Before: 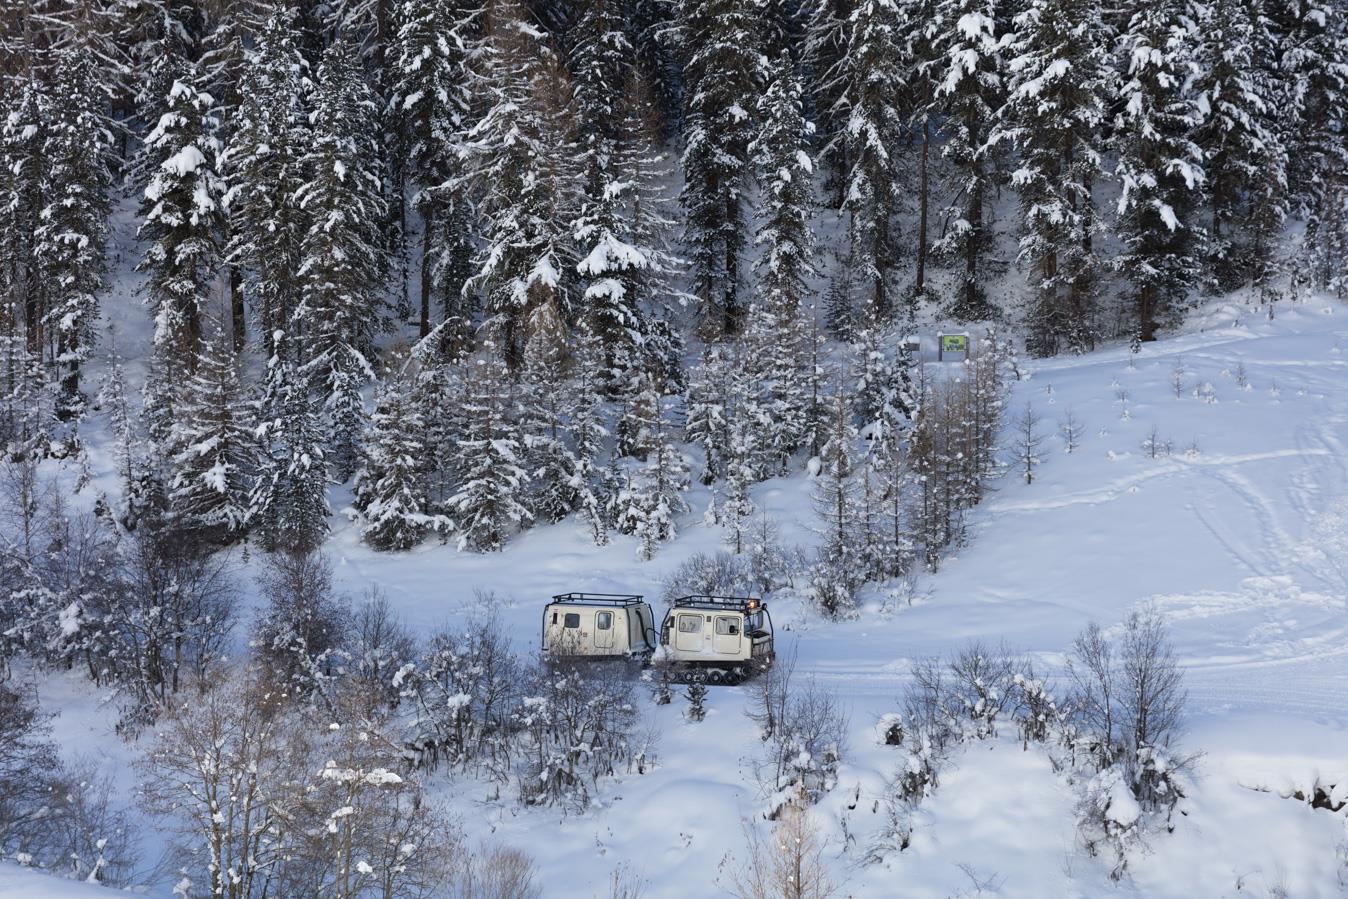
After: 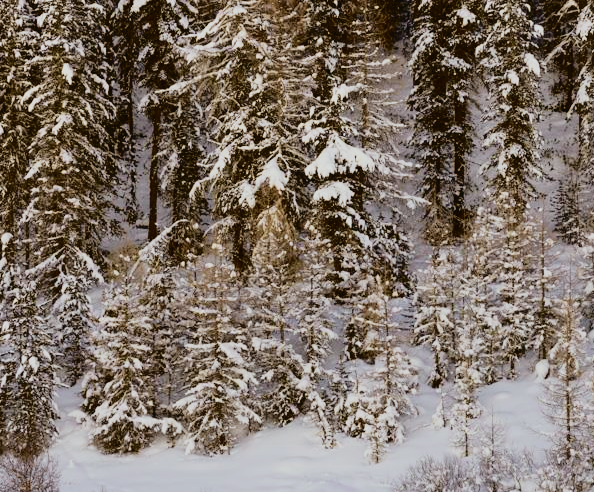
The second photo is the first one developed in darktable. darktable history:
filmic rgb: black relative exposure -16 EV, white relative exposure 4.97 EV, hardness 6.25
rgb levels: mode RGB, independent channels, levels [[0, 0.5, 1], [0, 0.521, 1], [0, 0.536, 1]]
tone curve: curves: ch0 [(0, 0.013) (0.129, 0.1) (0.291, 0.375) (0.46, 0.576) (0.667, 0.78) (0.851, 0.903) (0.997, 0.951)]; ch1 [(0, 0) (0.353, 0.344) (0.45, 0.46) (0.498, 0.495) (0.528, 0.531) (0.563, 0.566) (0.592, 0.609) (0.657, 0.672) (1, 1)]; ch2 [(0, 0) (0.333, 0.346) (0.375, 0.375) (0.427, 0.44) (0.5, 0.501) (0.505, 0.505) (0.544, 0.573) (0.576, 0.615) (0.612, 0.644) (0.66, 0.715) (1, 1)], color space Lab, independent channels, preserve colors none
crop: left 20.248%, top 10.86%, right 35.675%, bottom 34.321%
color balance: mode lift, gamma, gain (sRGB), lift [1.04, 1, 1, 0.97], gamma [1.01, 1, 1, 0.97], gain [0.96, 1, 1, 0.97]
